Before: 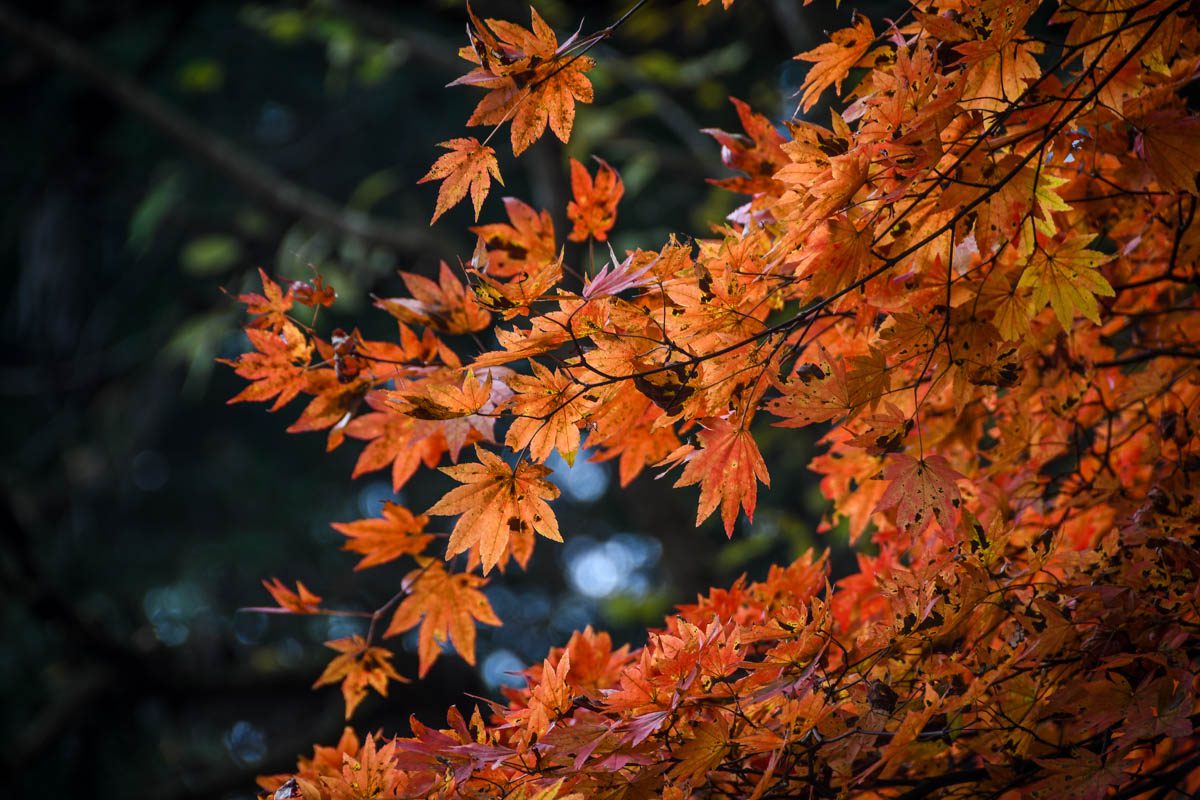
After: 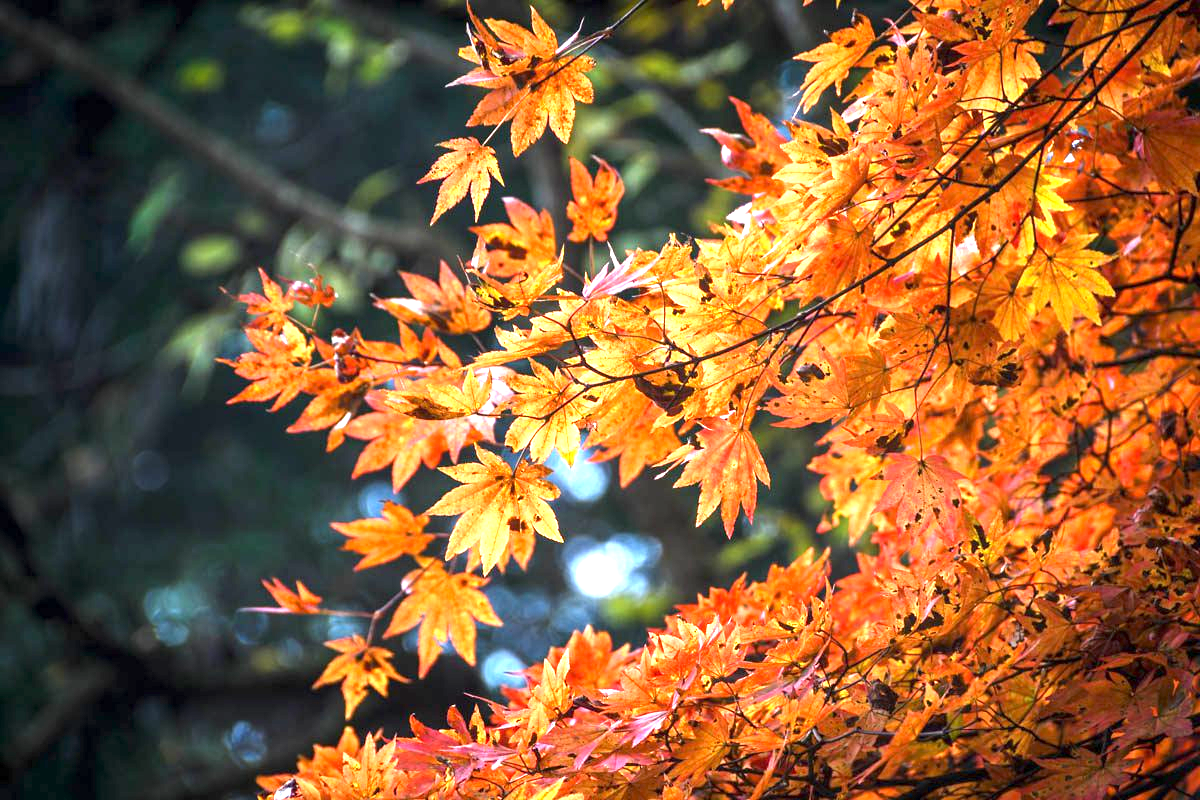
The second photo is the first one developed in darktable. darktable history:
exposure: exposure 1.988 EV, compensate exposure bias true, compensate highlight preservation false
